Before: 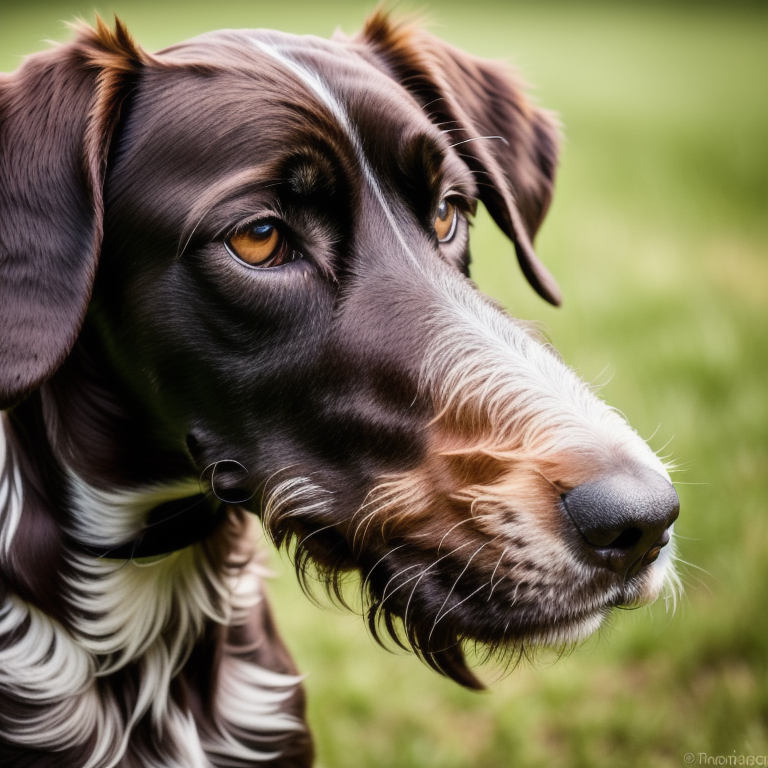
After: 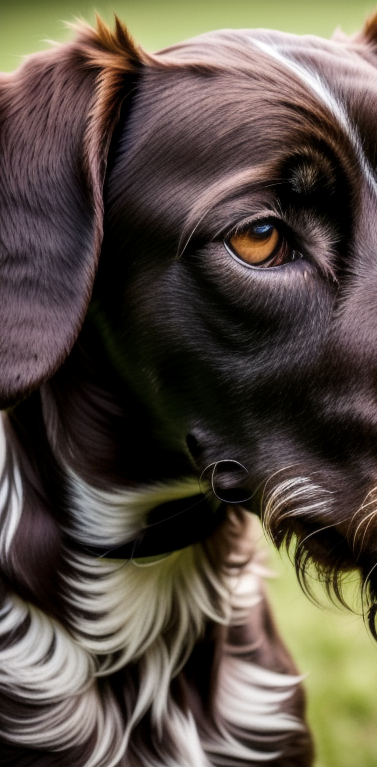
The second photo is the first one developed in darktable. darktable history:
crop and rotate: left 0.003%, top 0%, right 50.856%
local contrast: highlights 103%, shadows 100%, detail 119%, midtone range 0.2
